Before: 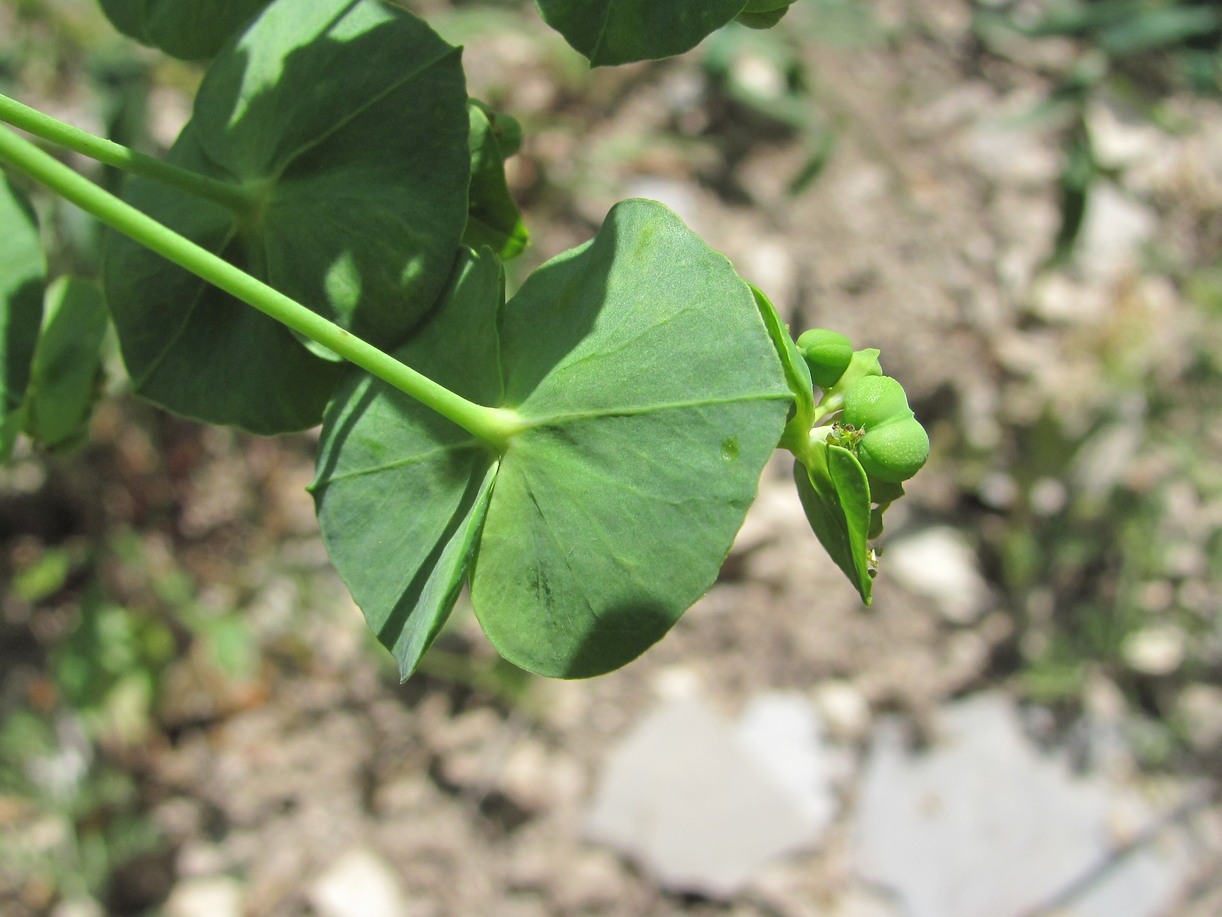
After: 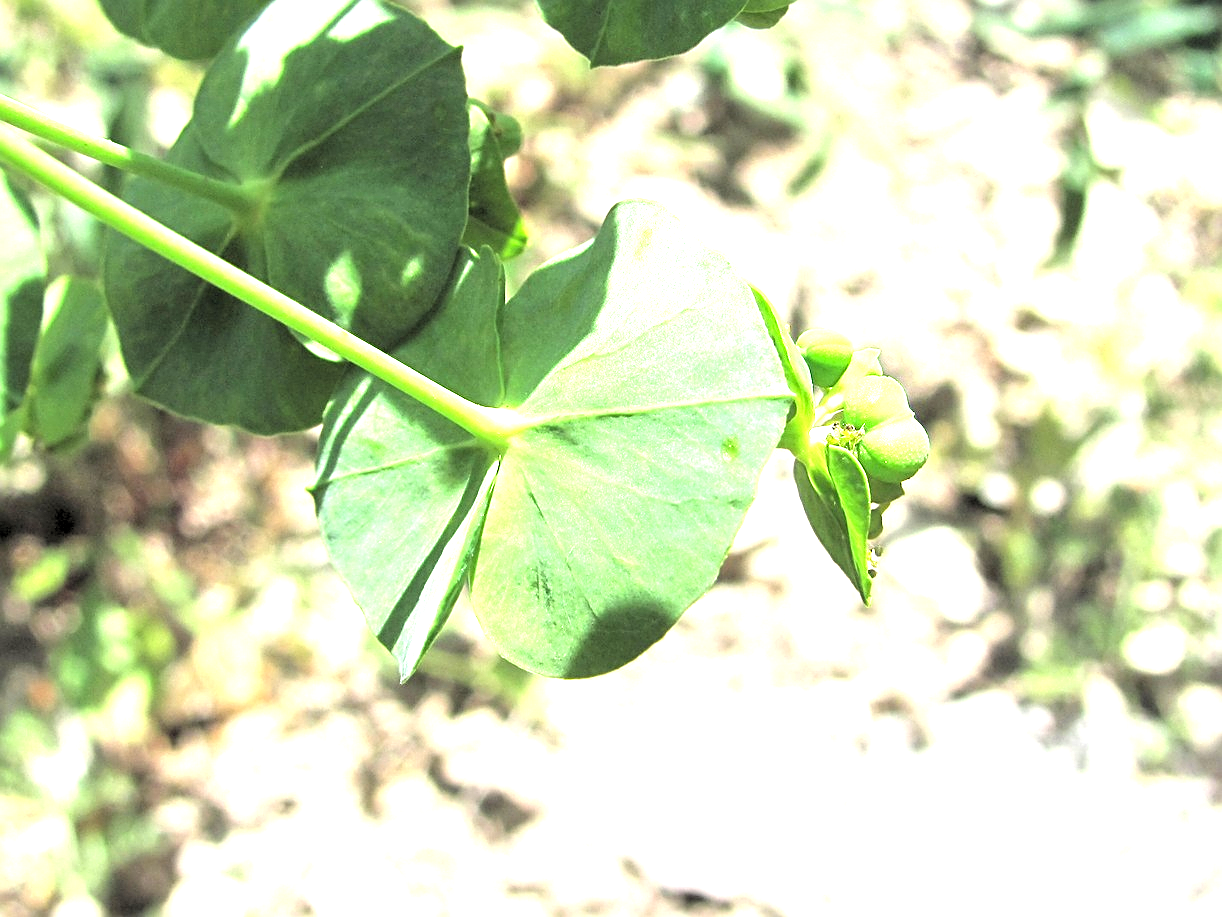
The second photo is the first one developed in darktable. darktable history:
sharpen: on, module defaults
exposure: black level correction 0, exposure 1.45 EV, compensate exposure bias true, compensate highlight preservation false
rgb levels: levels [[0.034, 0.472, 0.904], [0, 0.5, 1], [0, 0.5, 1]]
